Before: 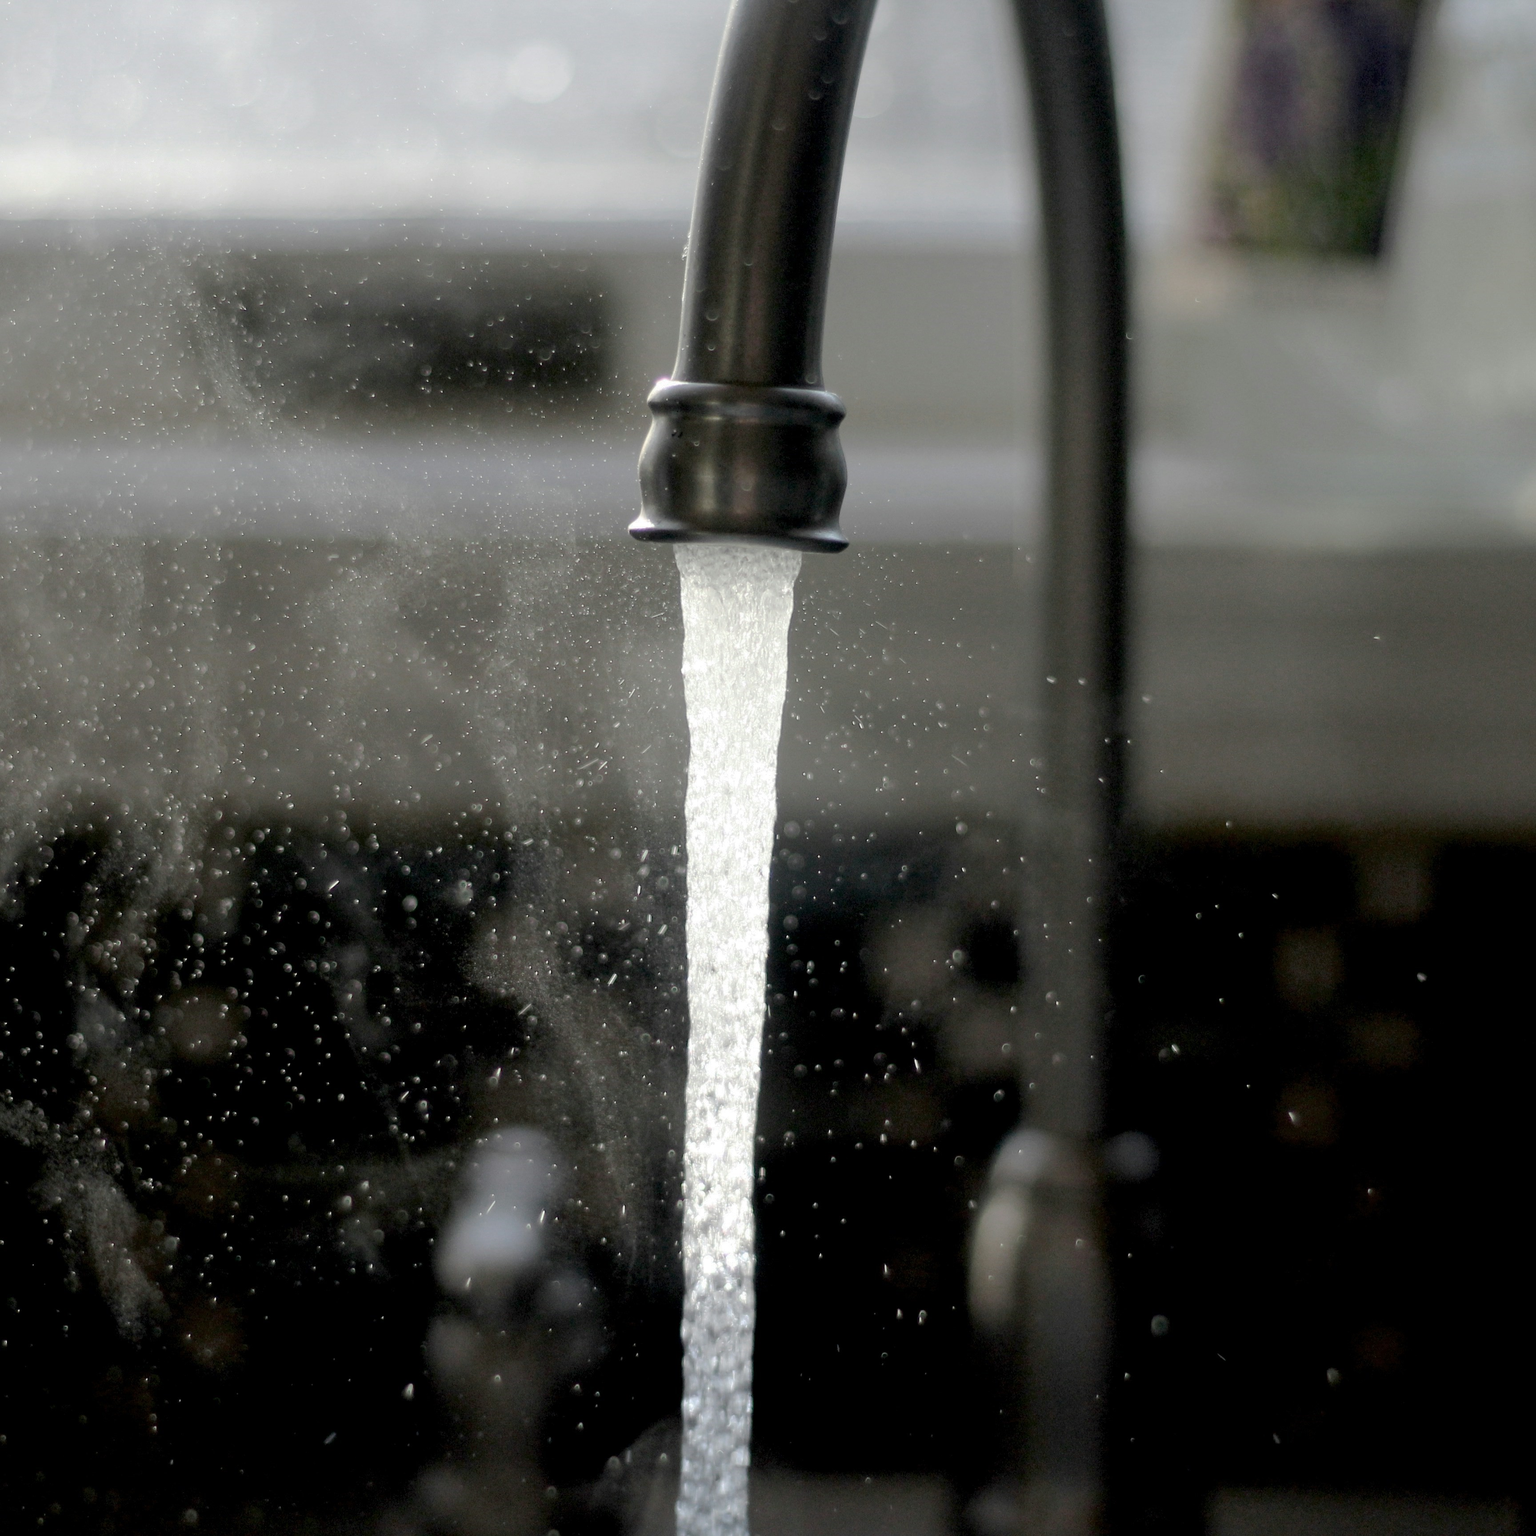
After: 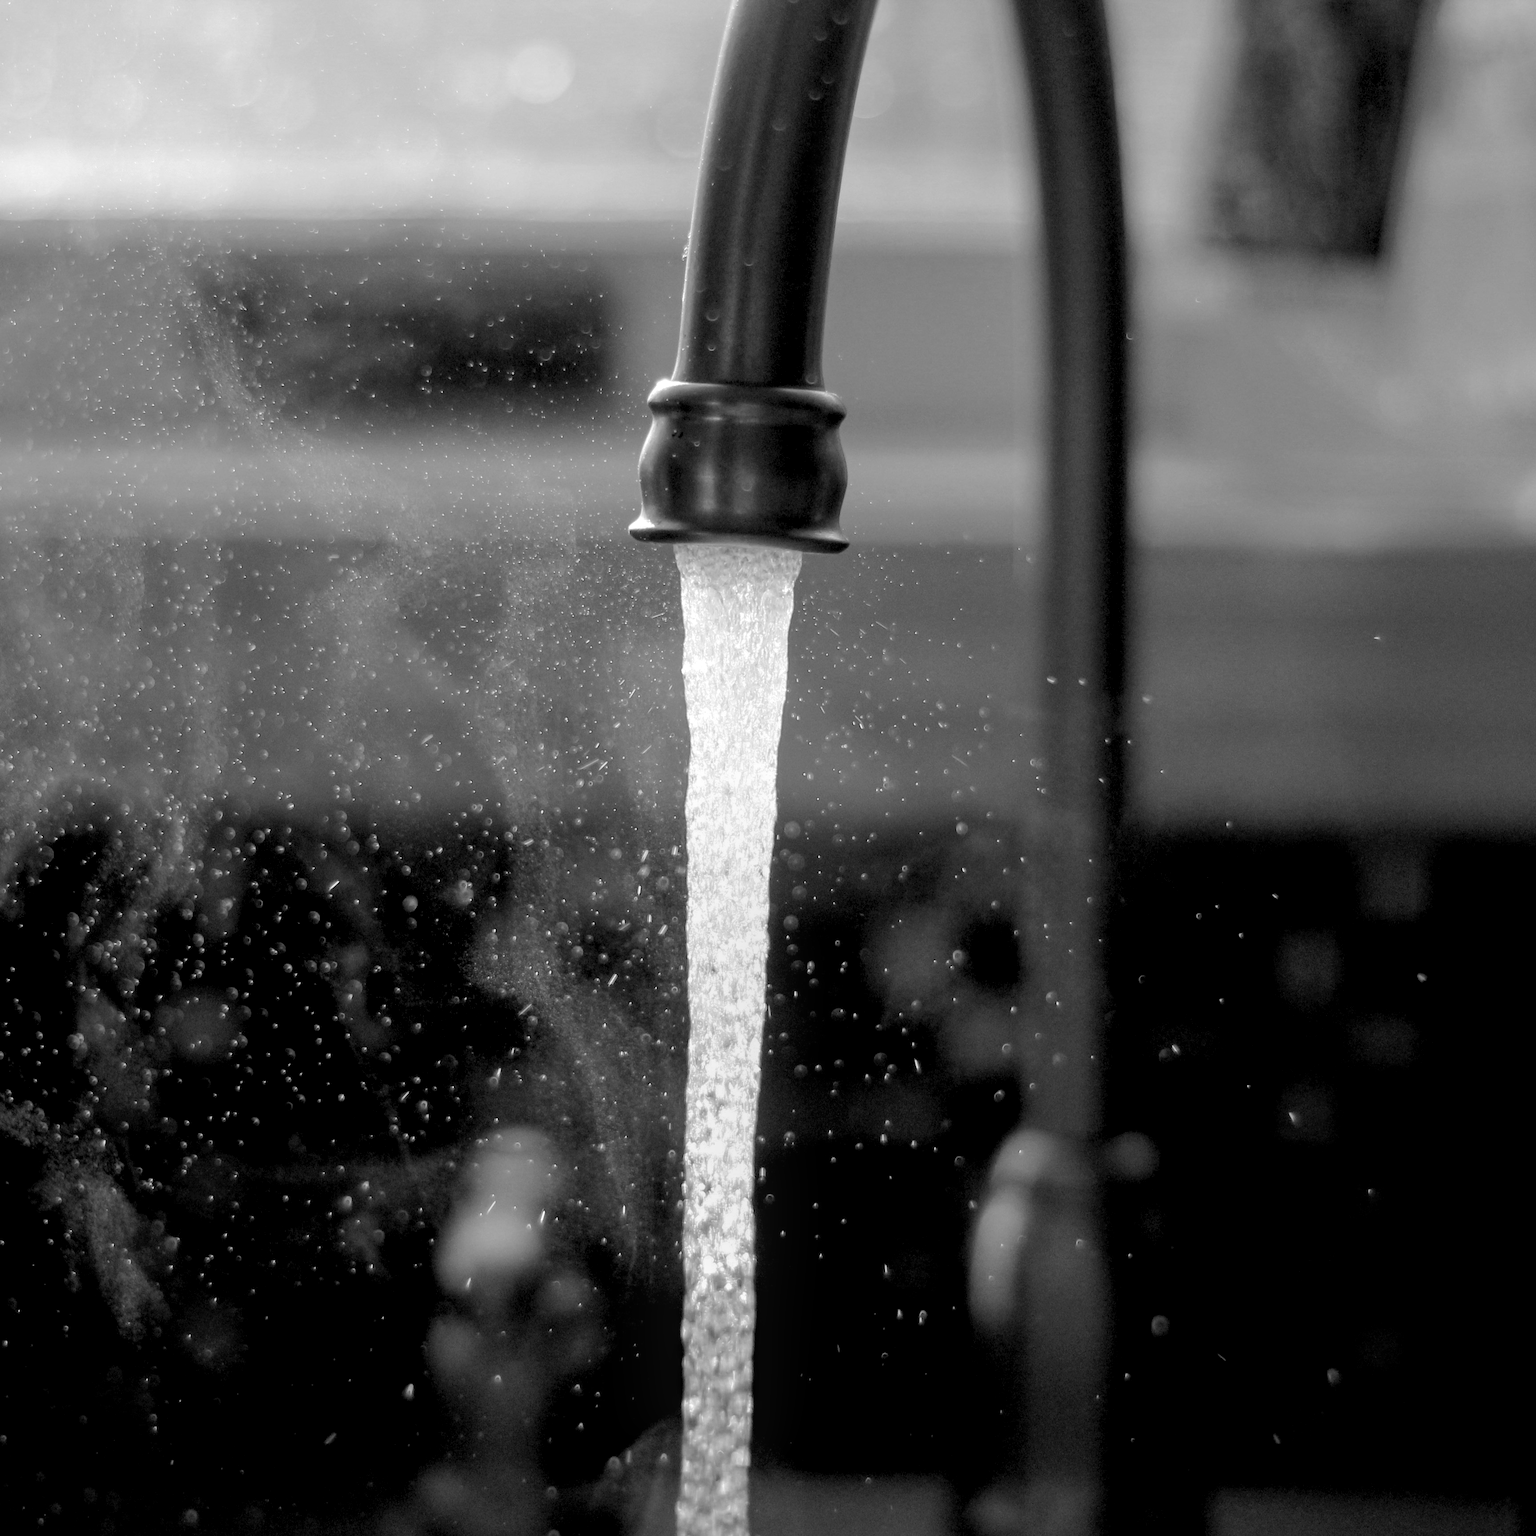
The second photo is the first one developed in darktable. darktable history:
local contrast: on, module defaults
monochrome: size 1
